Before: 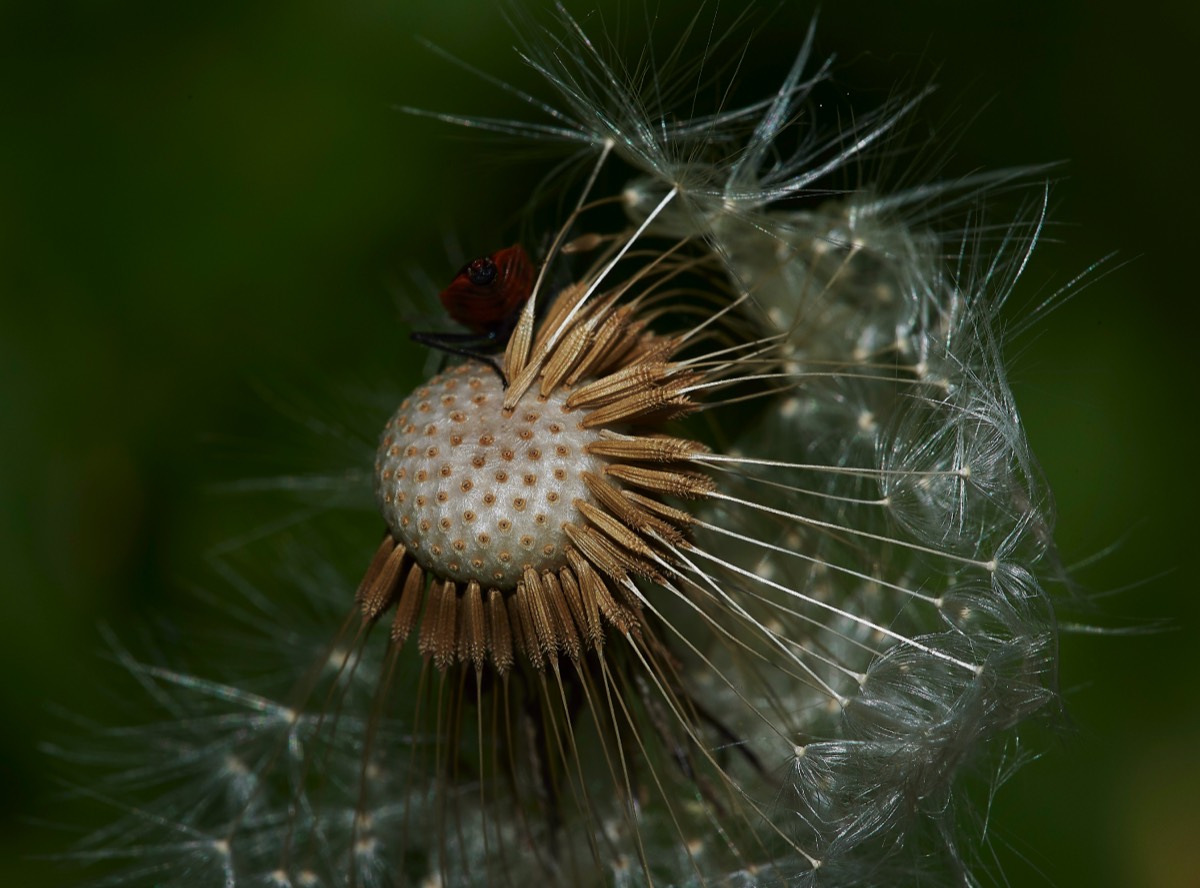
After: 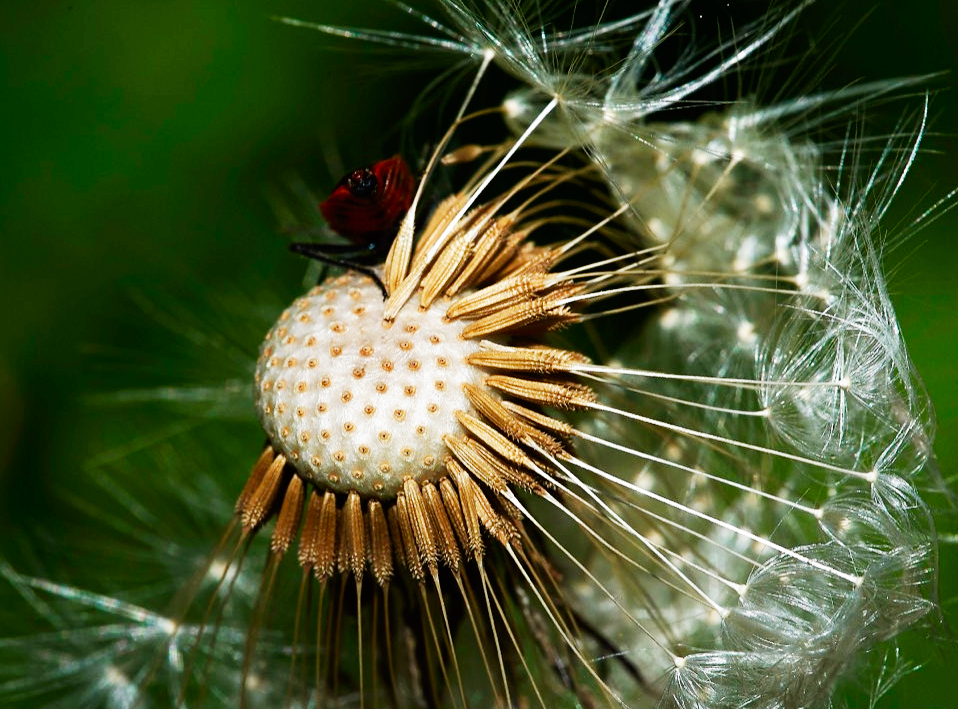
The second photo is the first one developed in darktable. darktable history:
crop and rotate: left 10.071%, top 10.071%, right 10.02%, bottom 10.02%
base curve: curves: ch0 [(0, 0) (0.007, 0.004) (0.027, 0.03) (0.046, 0.07) (0.207, 0.54) (0.442, 0.872) (0.673, 0.972) (1, 1)], preserve colors none
